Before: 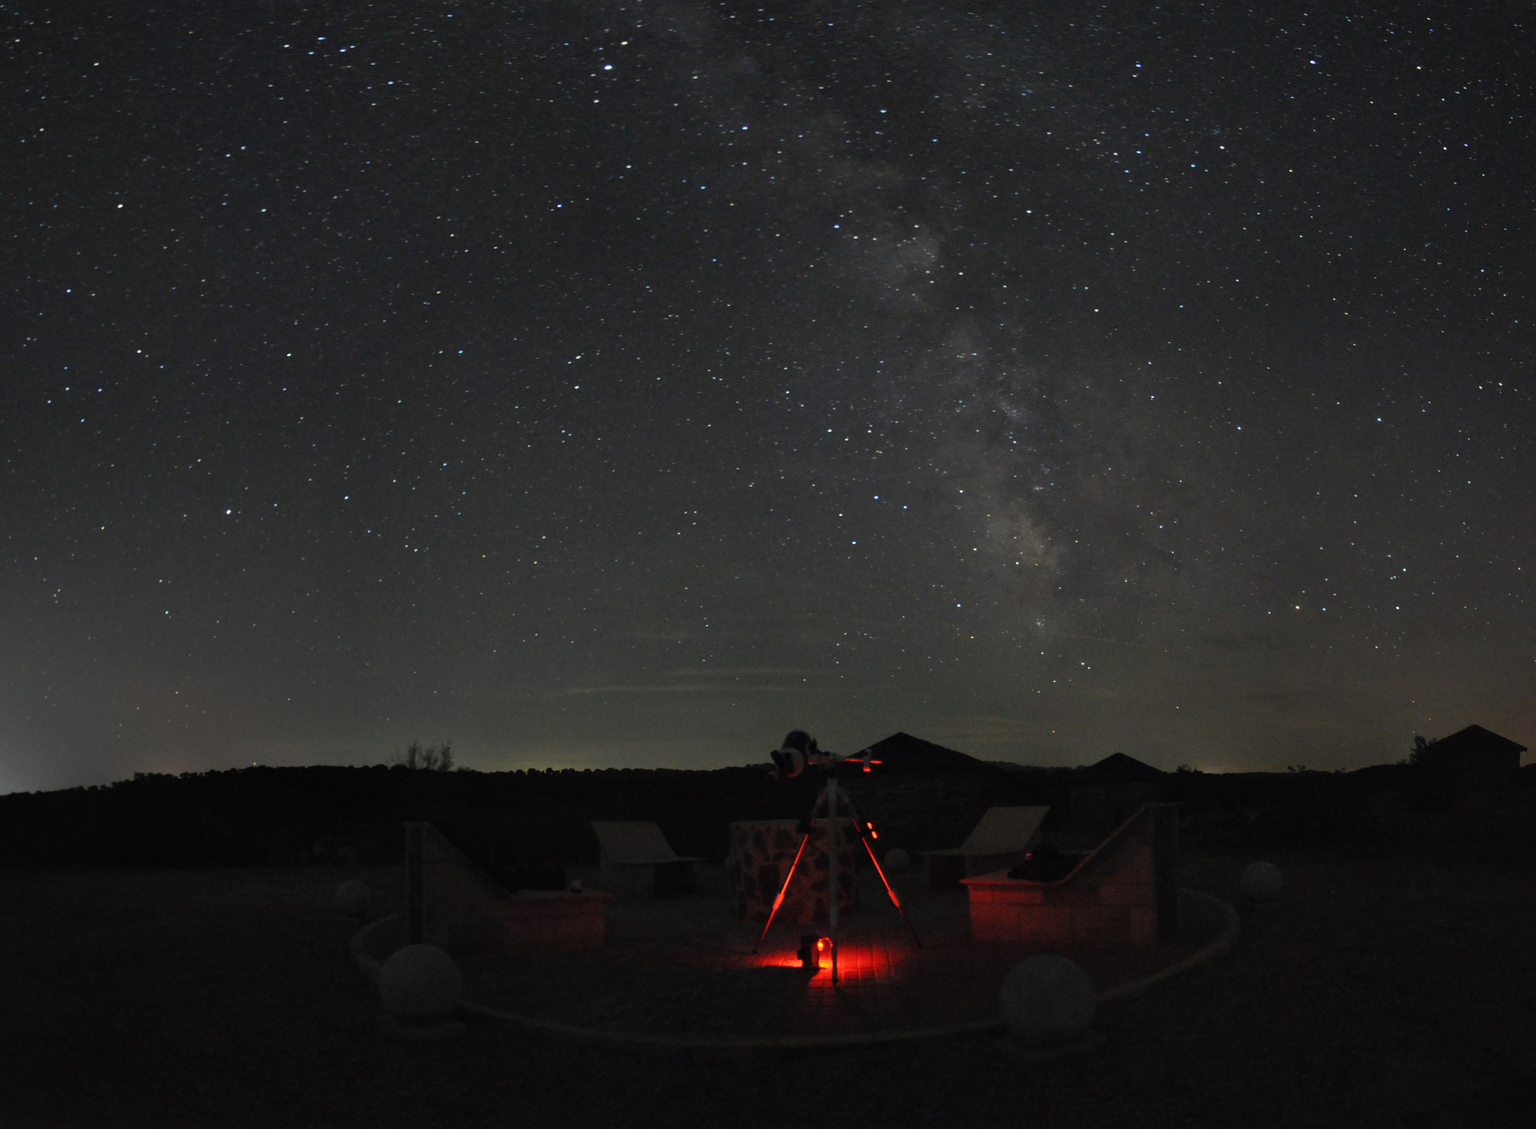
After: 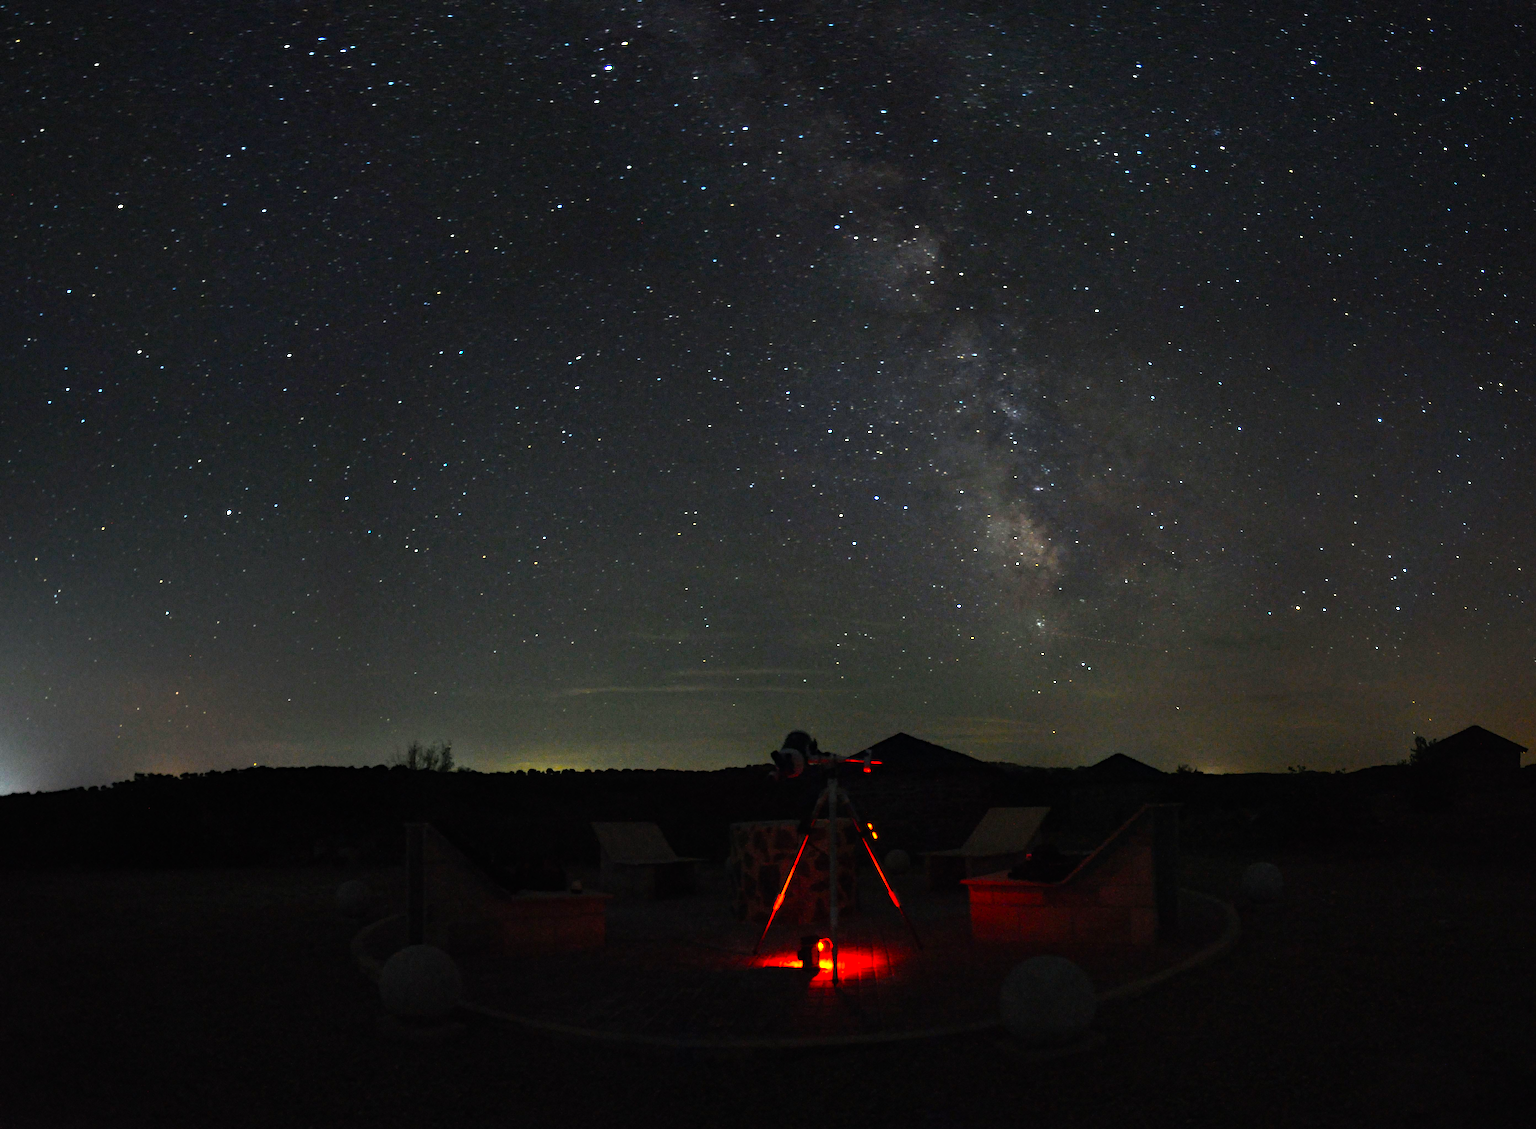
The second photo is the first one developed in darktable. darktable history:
color balance rgb: linear chroma grading › global chroma 9.813%, perceptual saturation grading › global saturation 30.812%, perceptual brilliance grading › highlights 47.966%, perceptual brilliance grading › mid-tones 22.836%, perceptual brilliance grading › shadows -6.137%, global vibrance 20%
haze removal: strength 0.283, distance 0.25, compatibility mode true, adaptive false
tone equalizer: -8 EV -0.414 EV, -7 EV -0.364 EV, -6 EV -0.355 EV, -5 EV -0.238 EV, -3 EV 0.242 EV, -2 EV 0.336 EV, -1 EV 0.374 EV, +0 EV 0.401 EV
